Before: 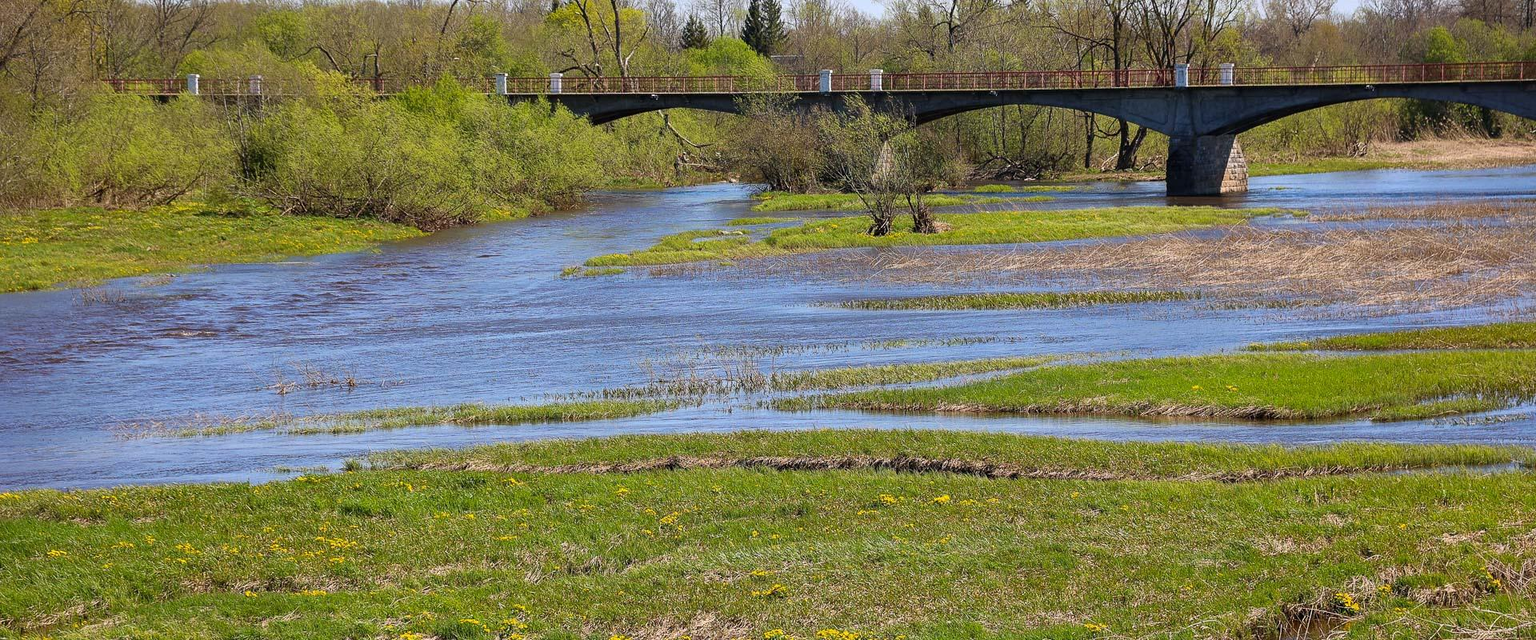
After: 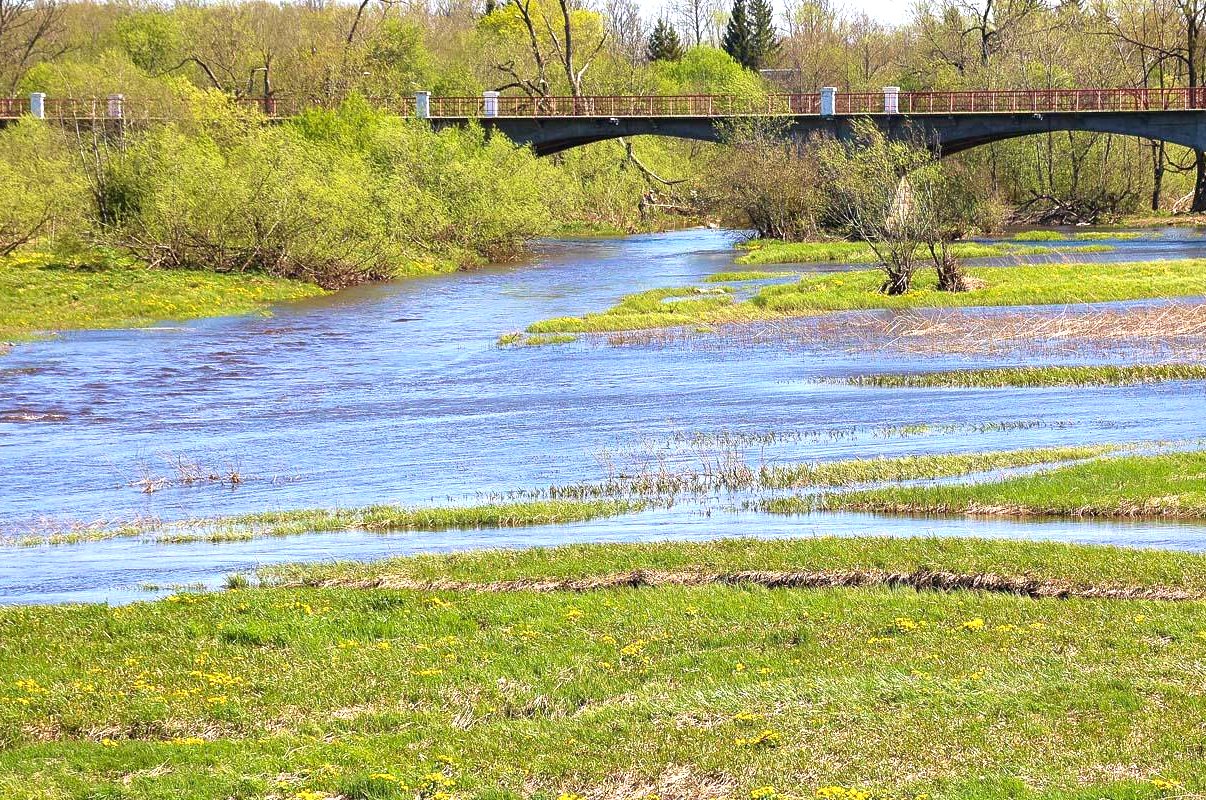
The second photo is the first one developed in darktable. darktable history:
crop: left 10.638%, right 26.504%
velvia: on, module defaults
exposure: black level correction 0, exposure 0.953 EV, compensate highlight preservation false
